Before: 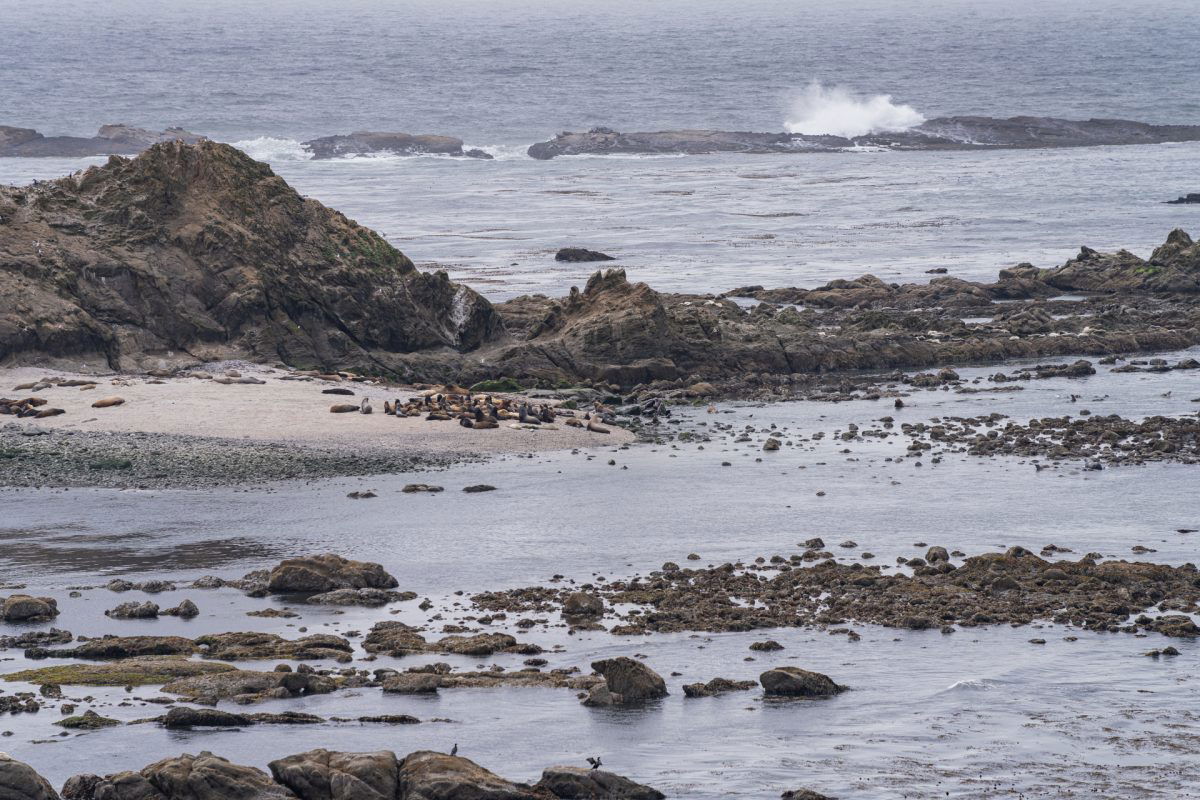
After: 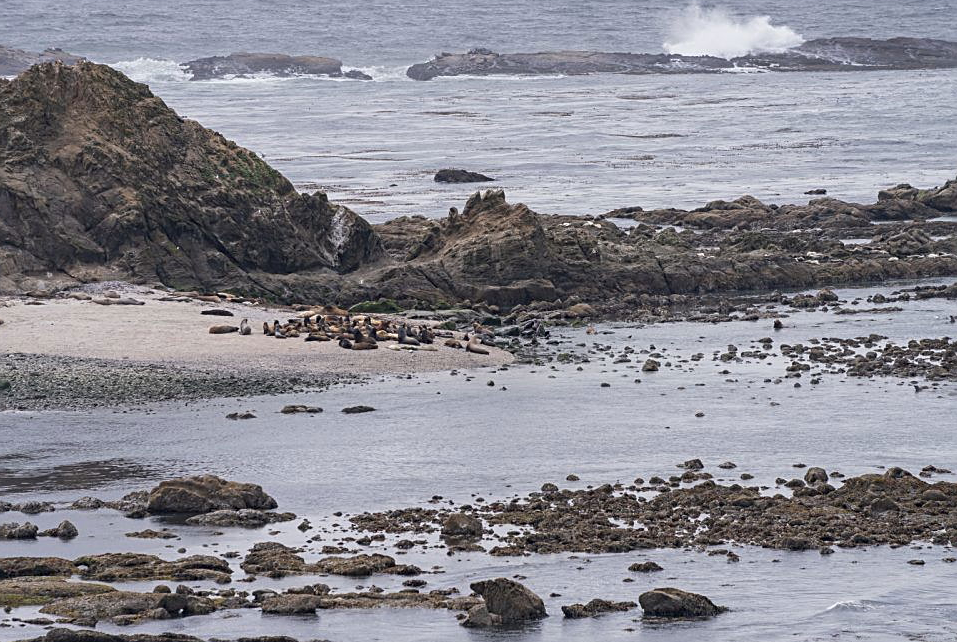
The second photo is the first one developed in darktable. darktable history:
sharpen: on, module defaults
crop and rotate: left 10.14%, top 9.946%, right 10.038%, bottom 9.769%
